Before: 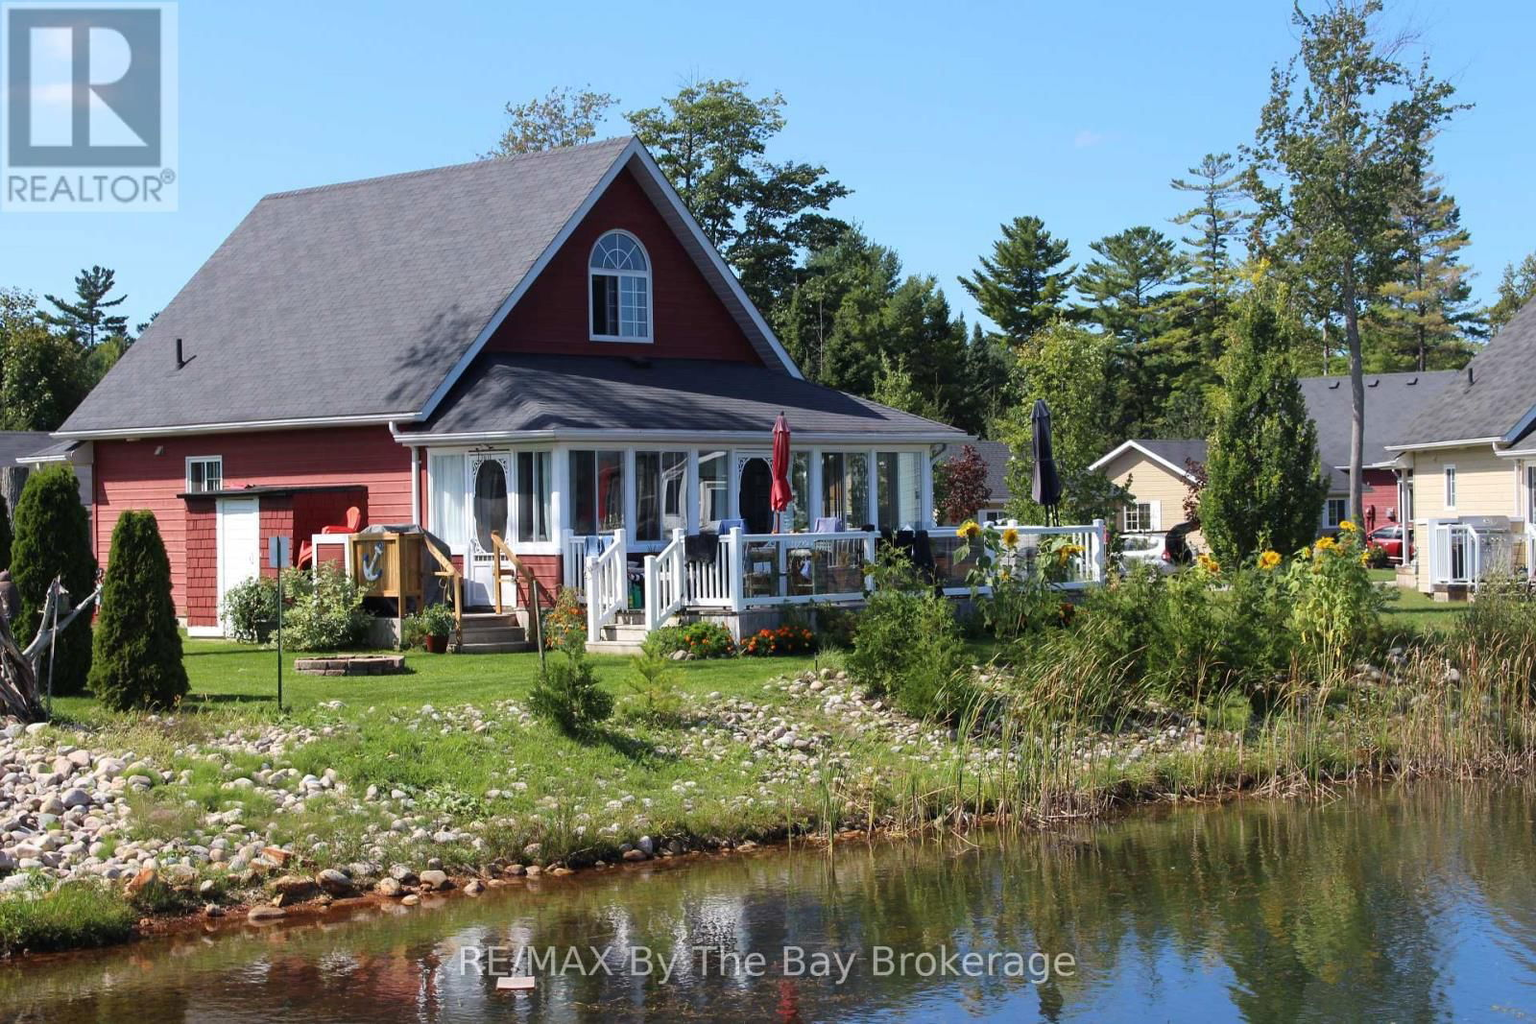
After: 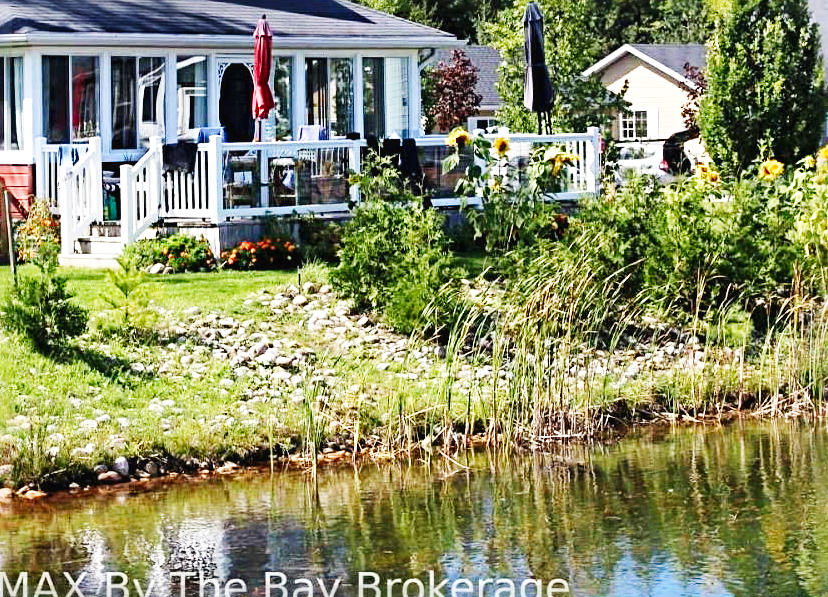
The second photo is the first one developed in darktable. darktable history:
sharpen: radius 4.883
tone equalizer: on, module defaults
crop: left 34.479%, top 38.822%, right 13.718%, bottom 5.172%
base curve: curves: ch0 [(0, 0.003) (0.001, 0.002) (0.006, 0.004) (0.02, 0.022) (0.048, 0.086) (0.094, 0.234) (0.162, 0.431) (0.258, 0.629) (0.385, 0.8) (0.548, 0.918) (0.751, 0.988) (1, 1)], preserve colors none
